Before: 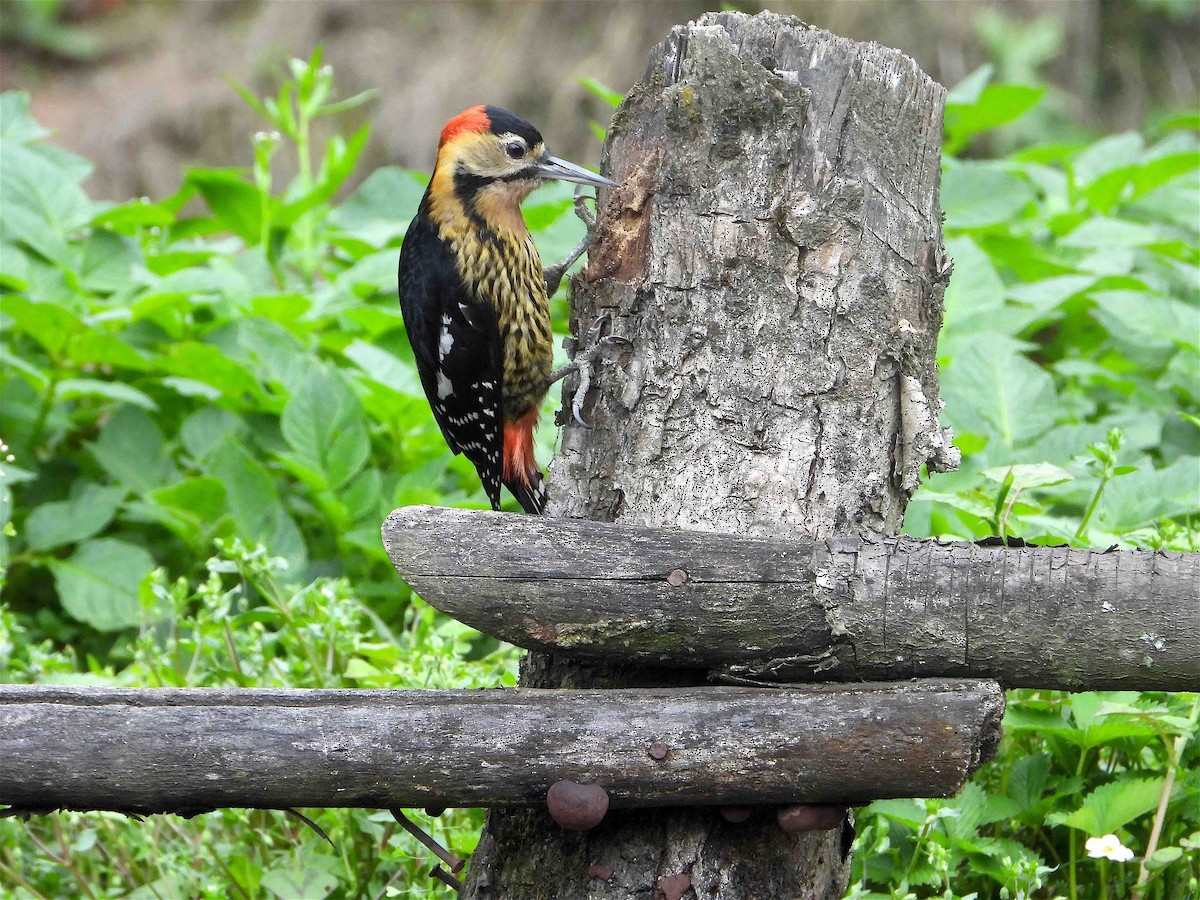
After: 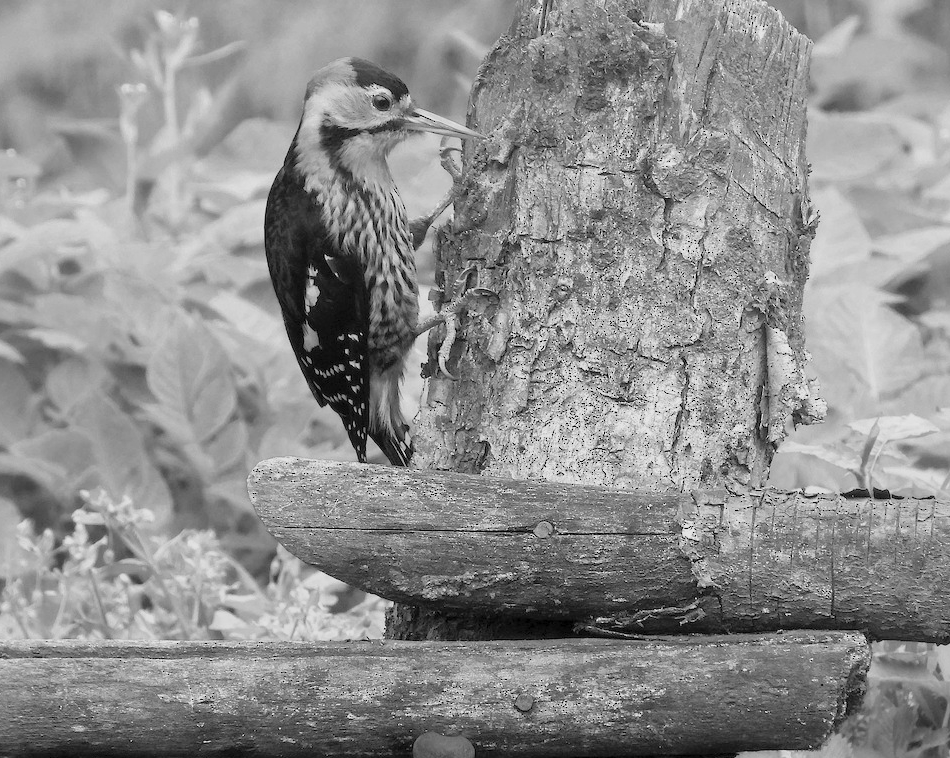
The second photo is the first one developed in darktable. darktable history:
exposure: exposure -0.492 EV, compensate highlight preservation false
crop: left 11.225%, top 5.381%, right 9.565%, bottom 10.314%
levels: levels [0, 0.43, 0.984]
monochrome: on, module defaults
